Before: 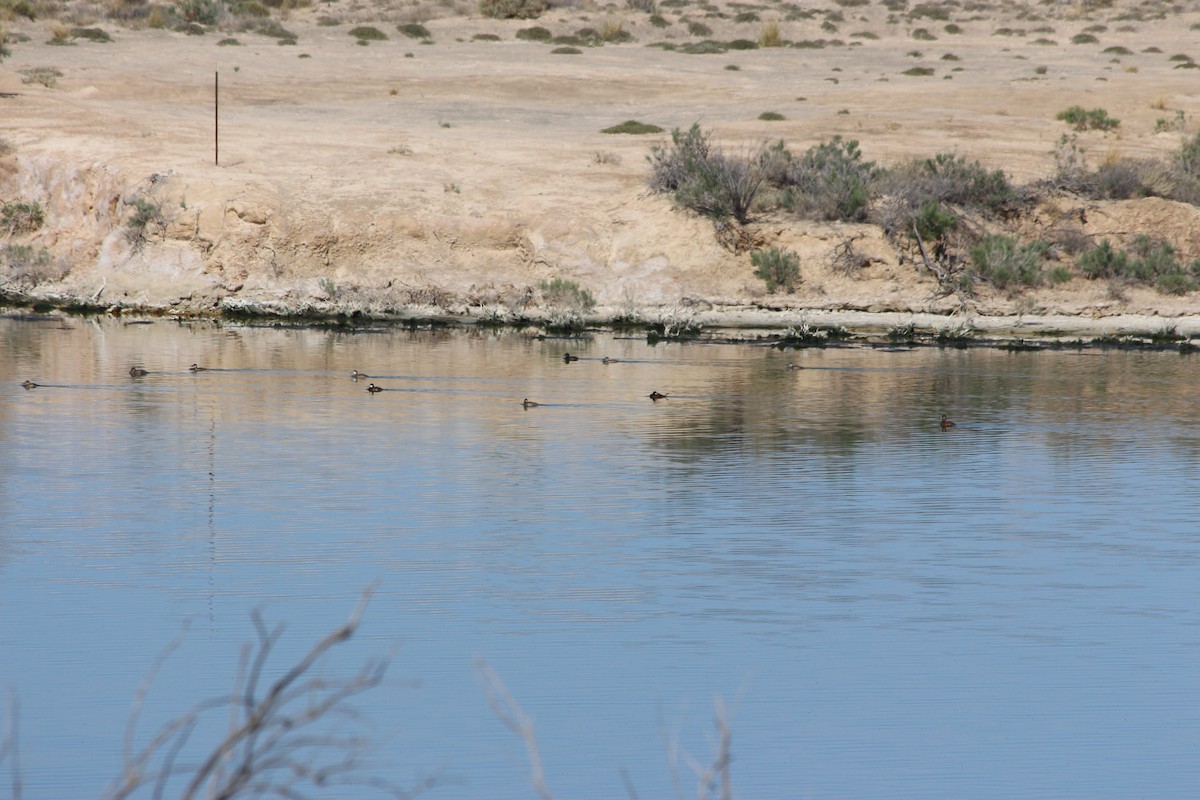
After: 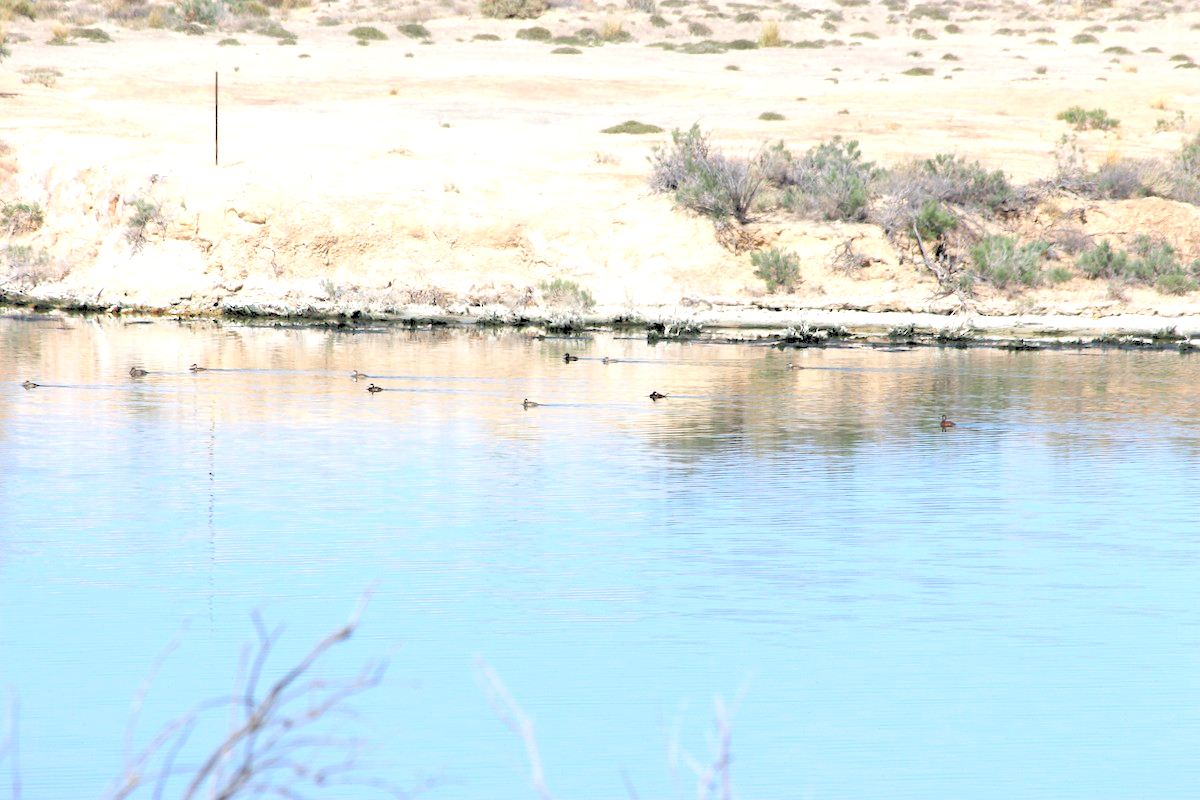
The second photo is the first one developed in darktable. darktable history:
rgb levels: levels [[0.027, 0.429, 0.996], [0, 0.5, 1], [0, 0.5, 1]]
white balance: red 0.983, blue 1.036
exposure: exposure 1.2 EV, compensate highlight preservation false
